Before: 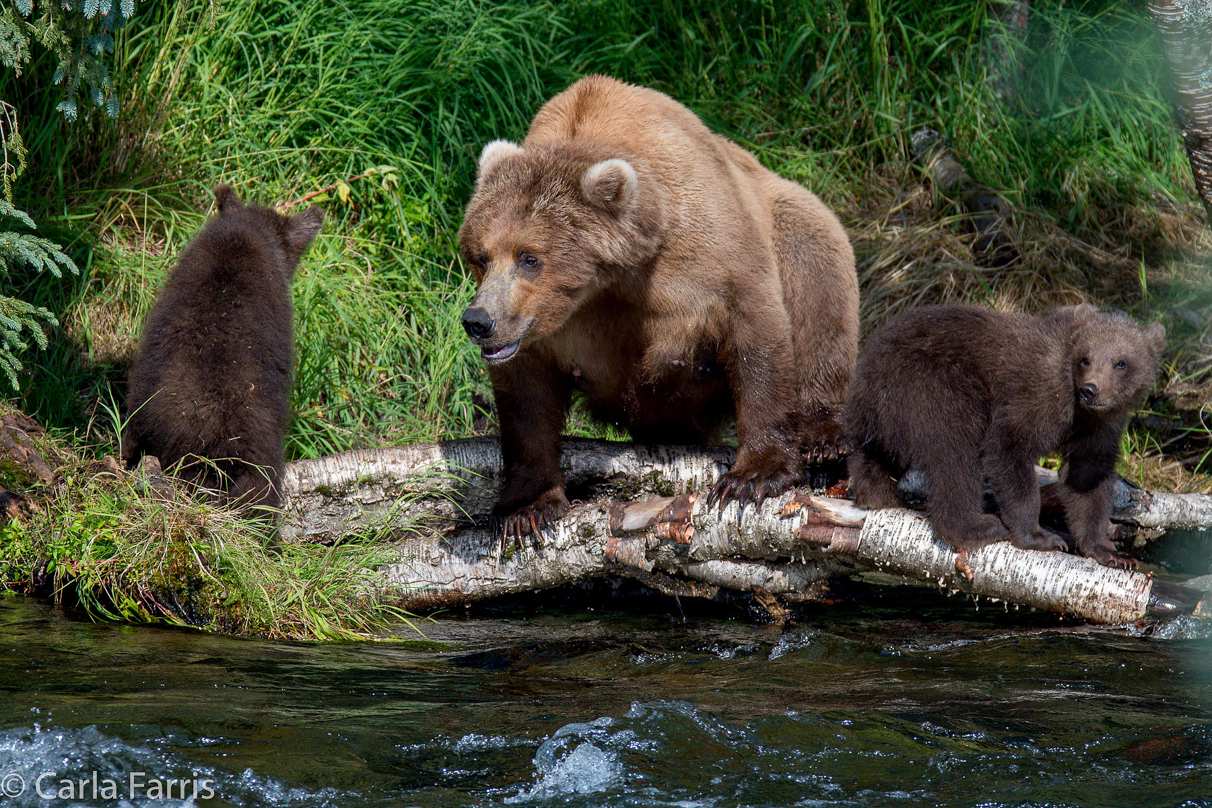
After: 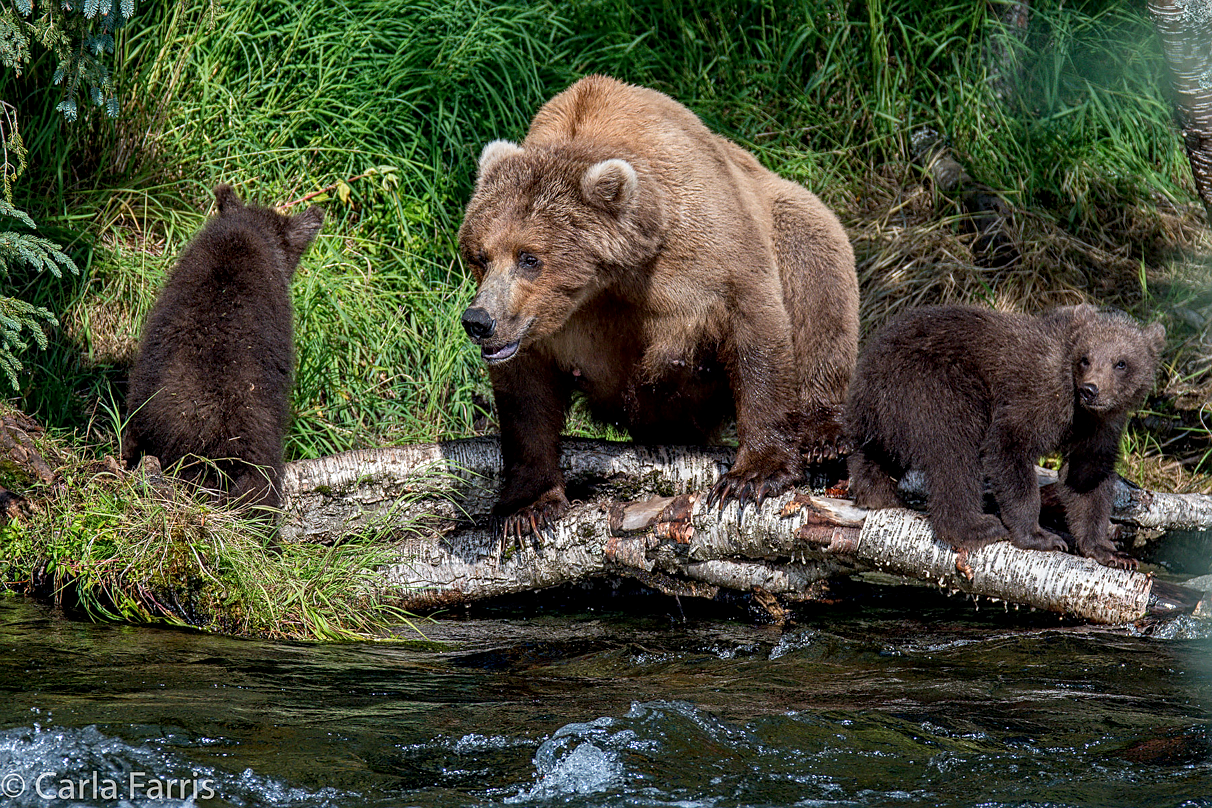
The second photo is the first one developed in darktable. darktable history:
sharpen: on, module defaults
local contrast: highlights 26%, detail 130%
